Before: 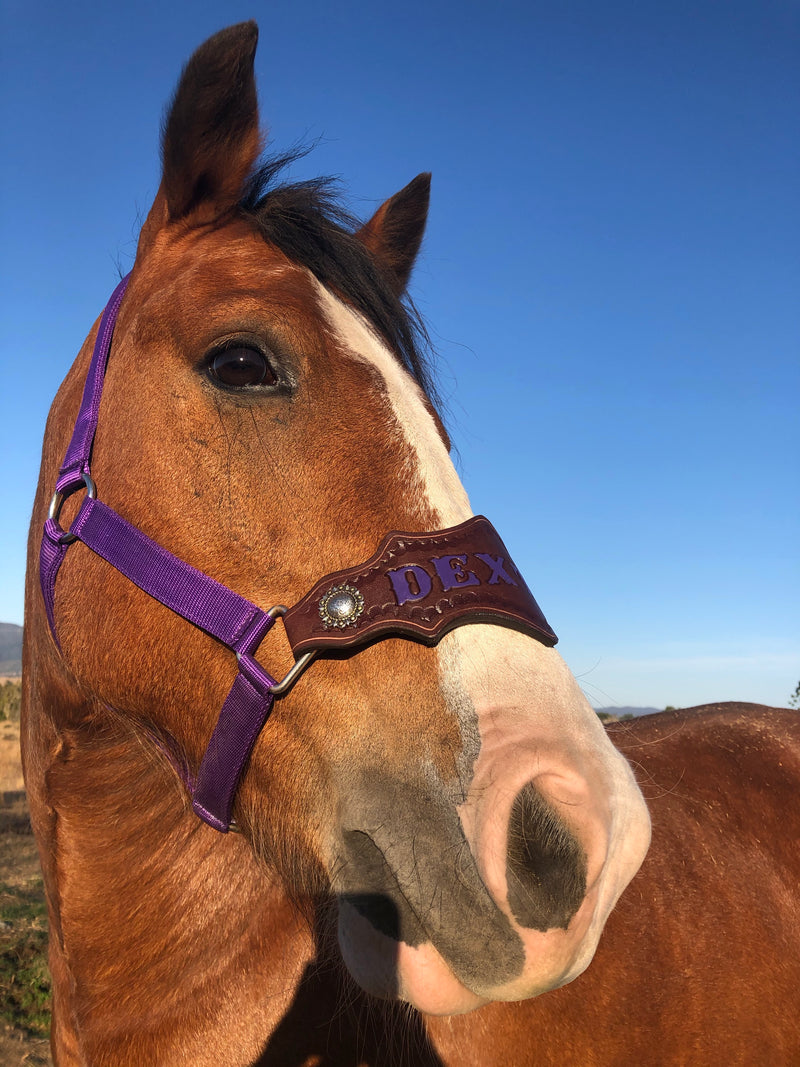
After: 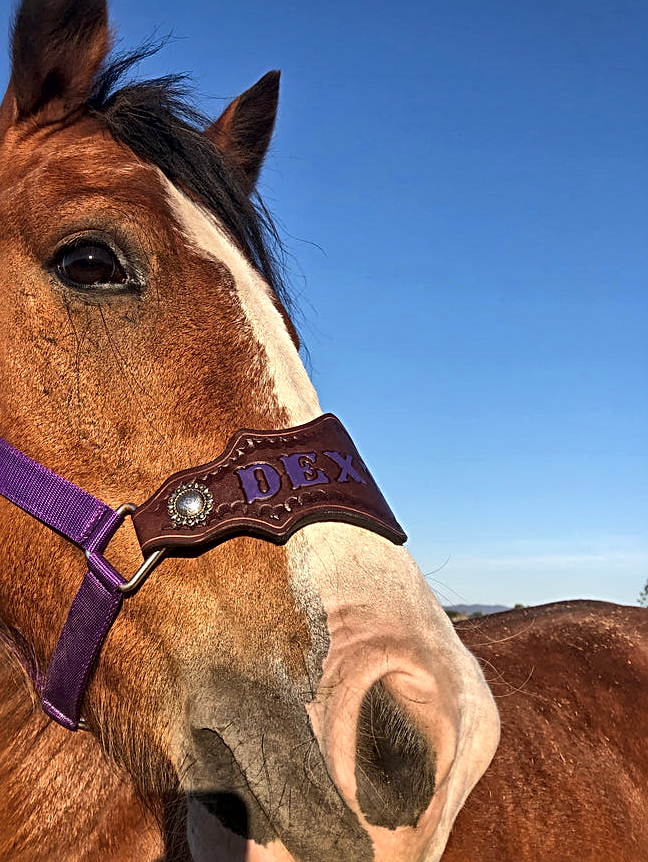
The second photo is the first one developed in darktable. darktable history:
crop: left 18.894%, top 9.579%, right 0%, bottom 9.581%
sharpen: radius 3.094
local contrast: mode bilateral grid, contrast 21, coarseness 19, detail 163%, midtone range 0.2
exposure: compensate highlight preservation false
